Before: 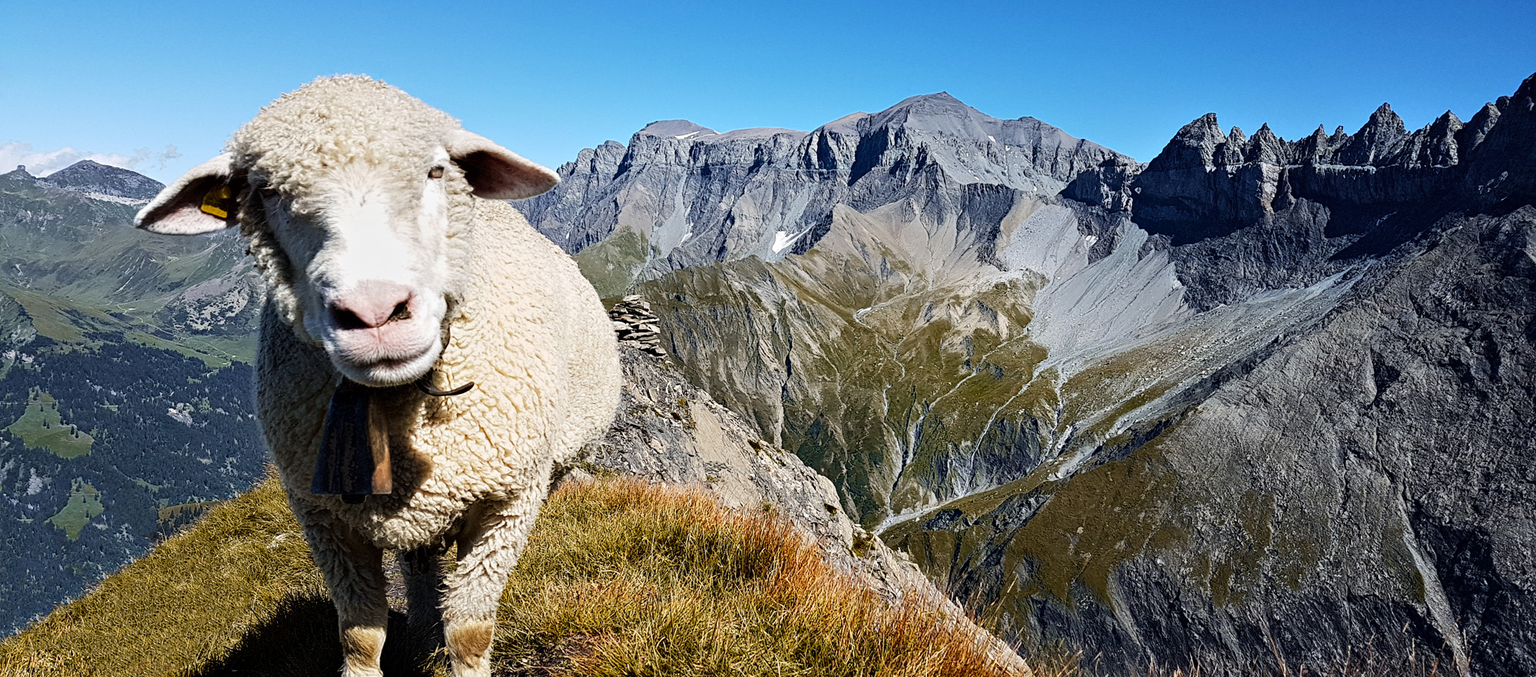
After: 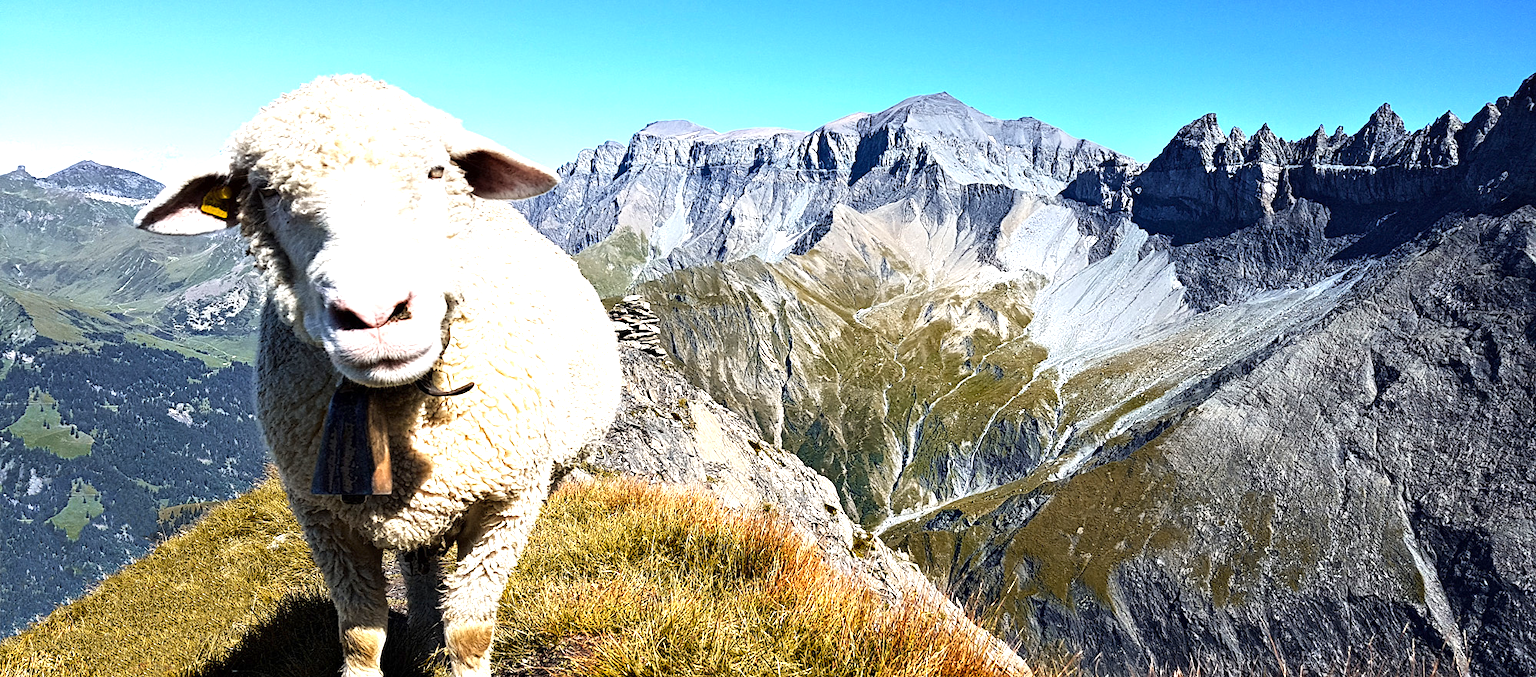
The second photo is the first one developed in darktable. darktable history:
exposure: exposure 1.001 EV, compensate exposure bias true, compensate highlight preservation false
